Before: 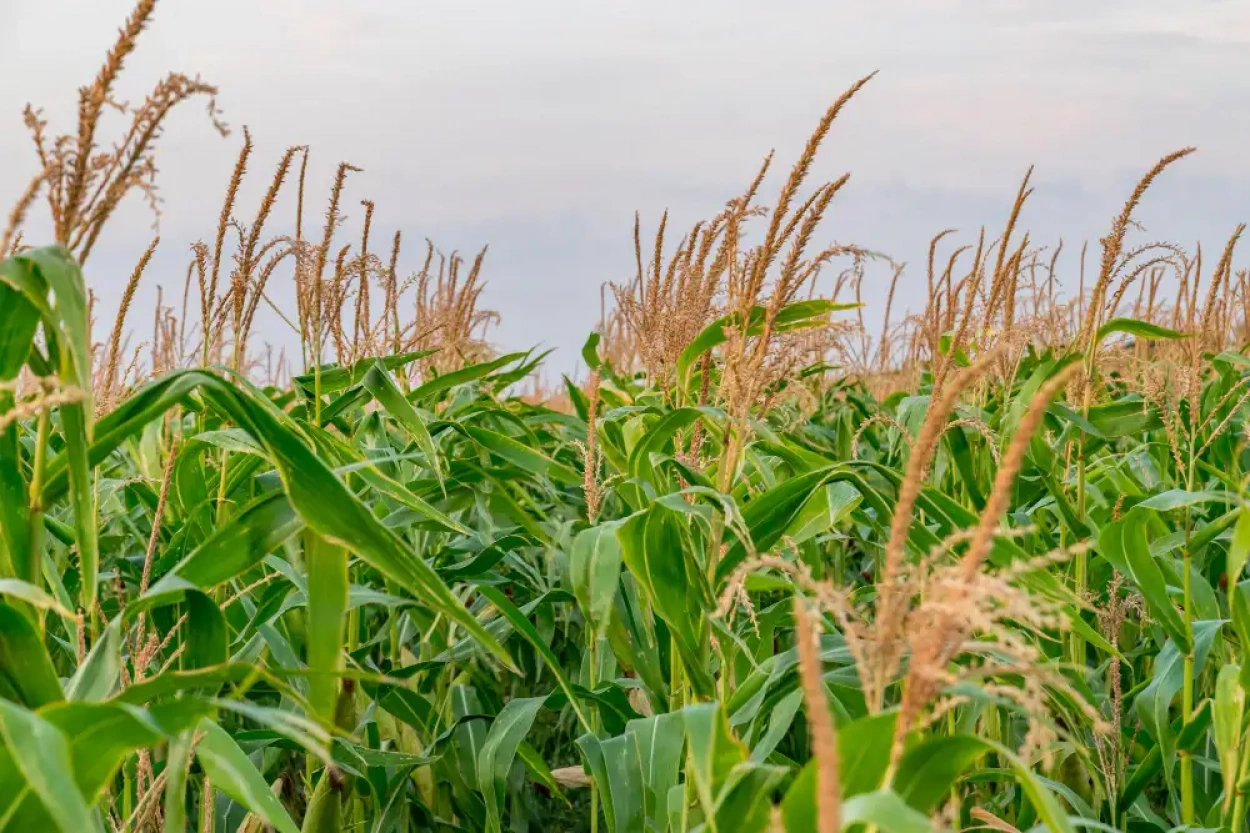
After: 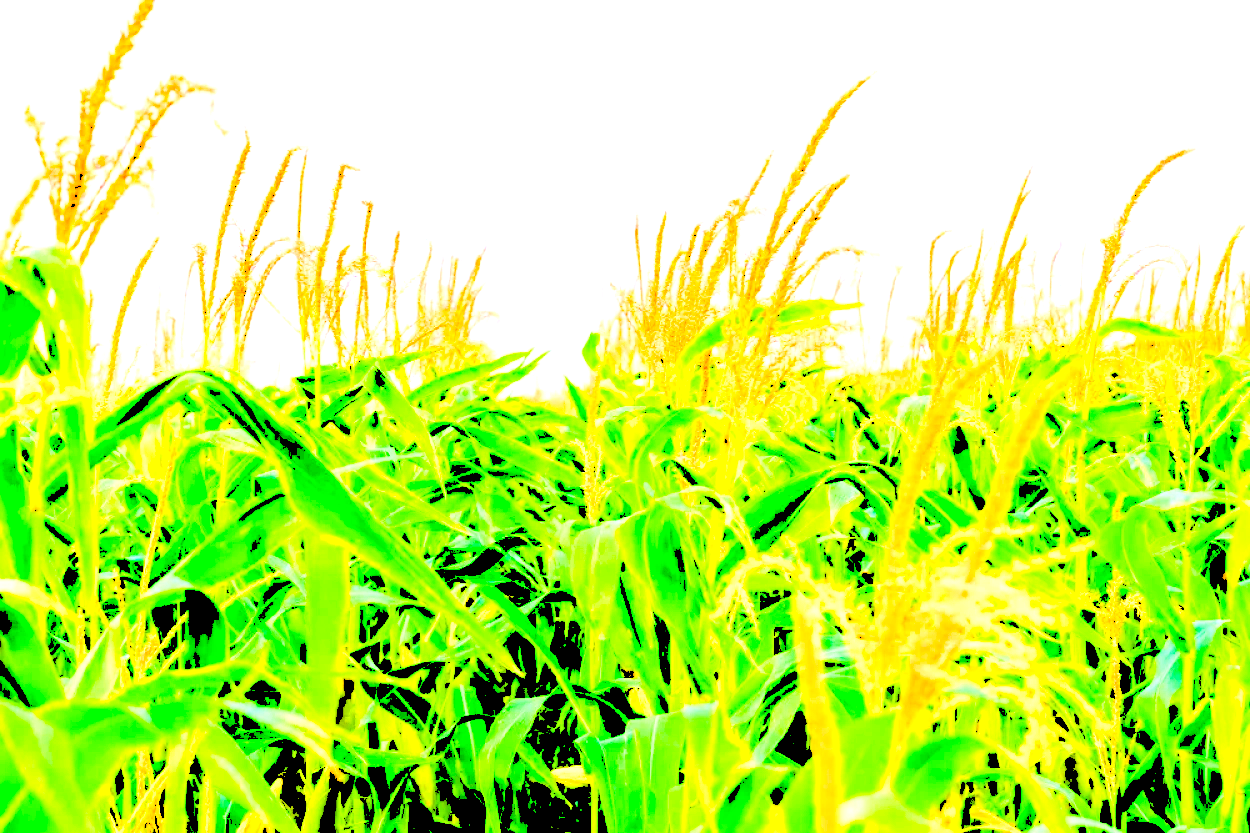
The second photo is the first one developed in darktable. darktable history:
levels: levels [0.246, 0.256, 0.506]
color balance rgb: global offset › luminance -0.85%, perceptual saturation grading › global saturation 39.938%, perceptual saturation grading › highlights -24.872%, perceptual saturation grading › mid-tones 34.787%, perceptual saturation grading › shadows 35.879%, global vibrance 20%
